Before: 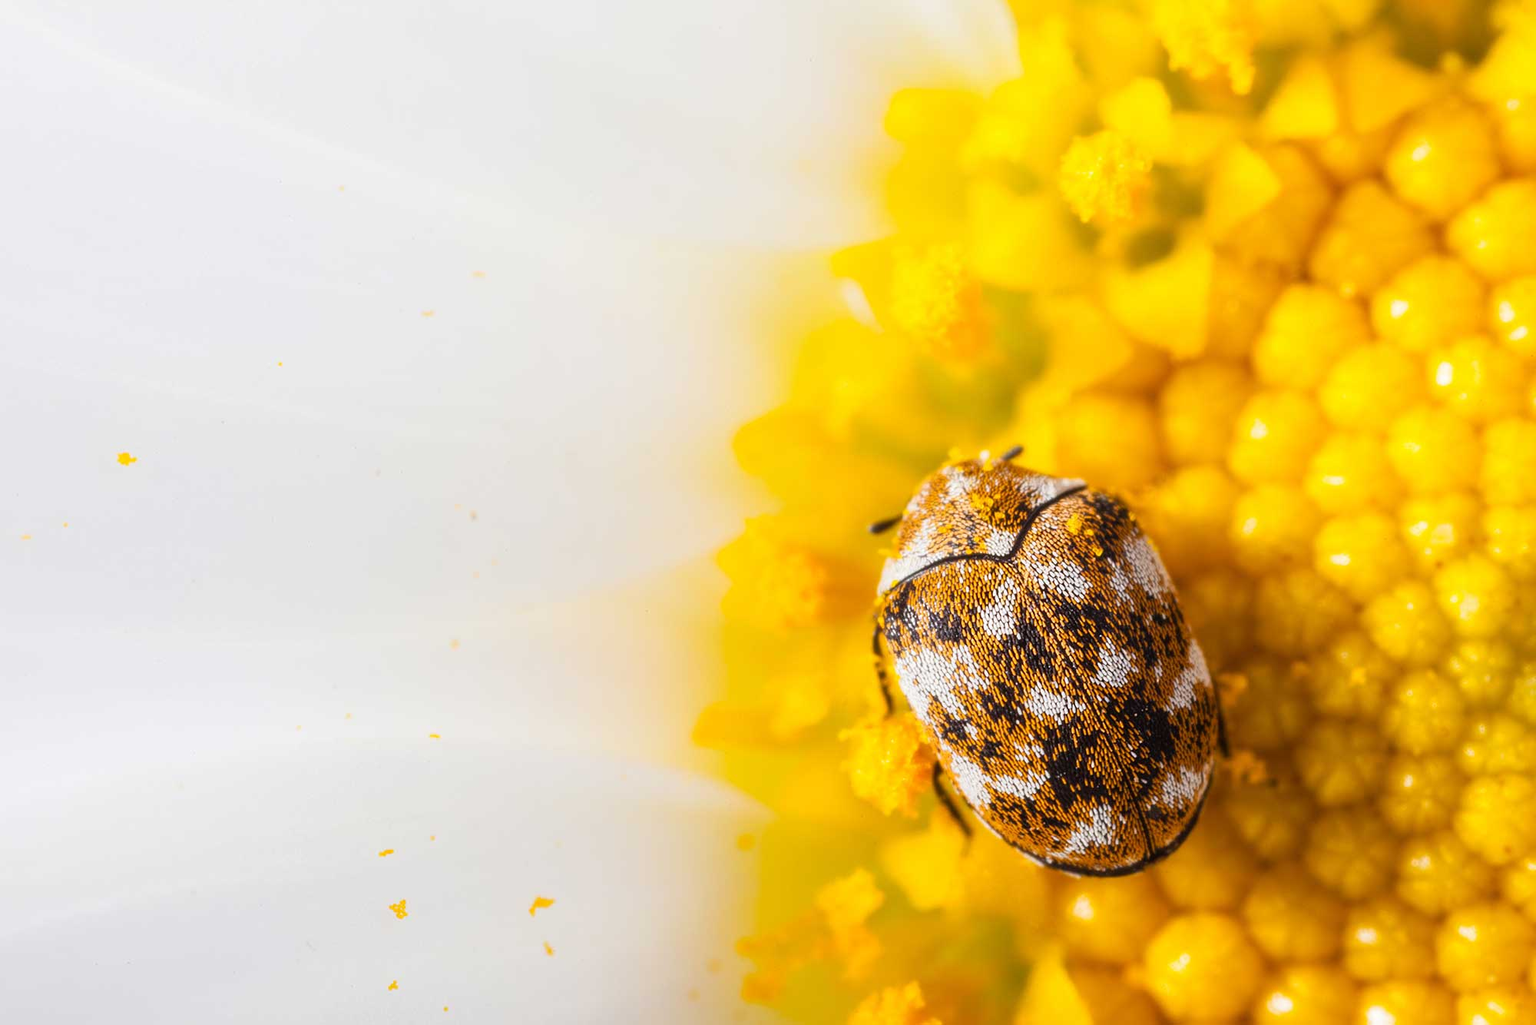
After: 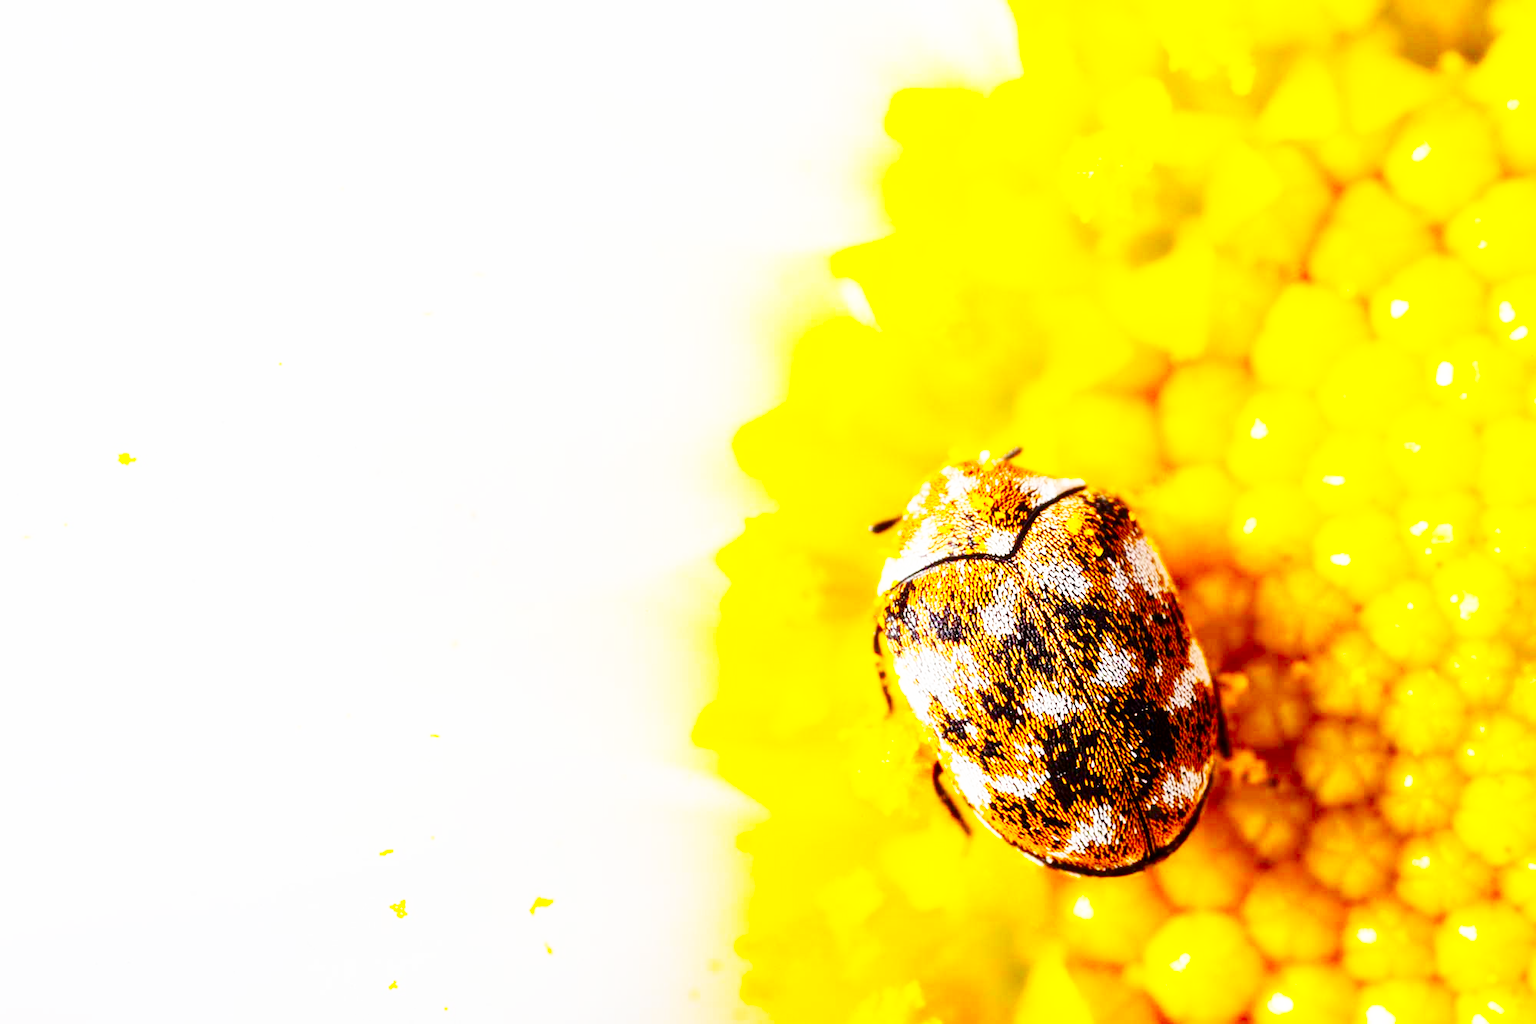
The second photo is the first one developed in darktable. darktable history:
base curve: curves: ch0 [(0, 0) (0.007, 0.004) (0.027, 0.03) (0.046, 0.07) (0.207, 0.54) (0.442, 0.872) (0.673, 0.972) (1, 1)], preserve colors none
contrast brightness saturation: contrast 0.12, brightness -0.12, saturation 0.2
tone equalizer: on, module defaults
color correction: saturation 1.11
